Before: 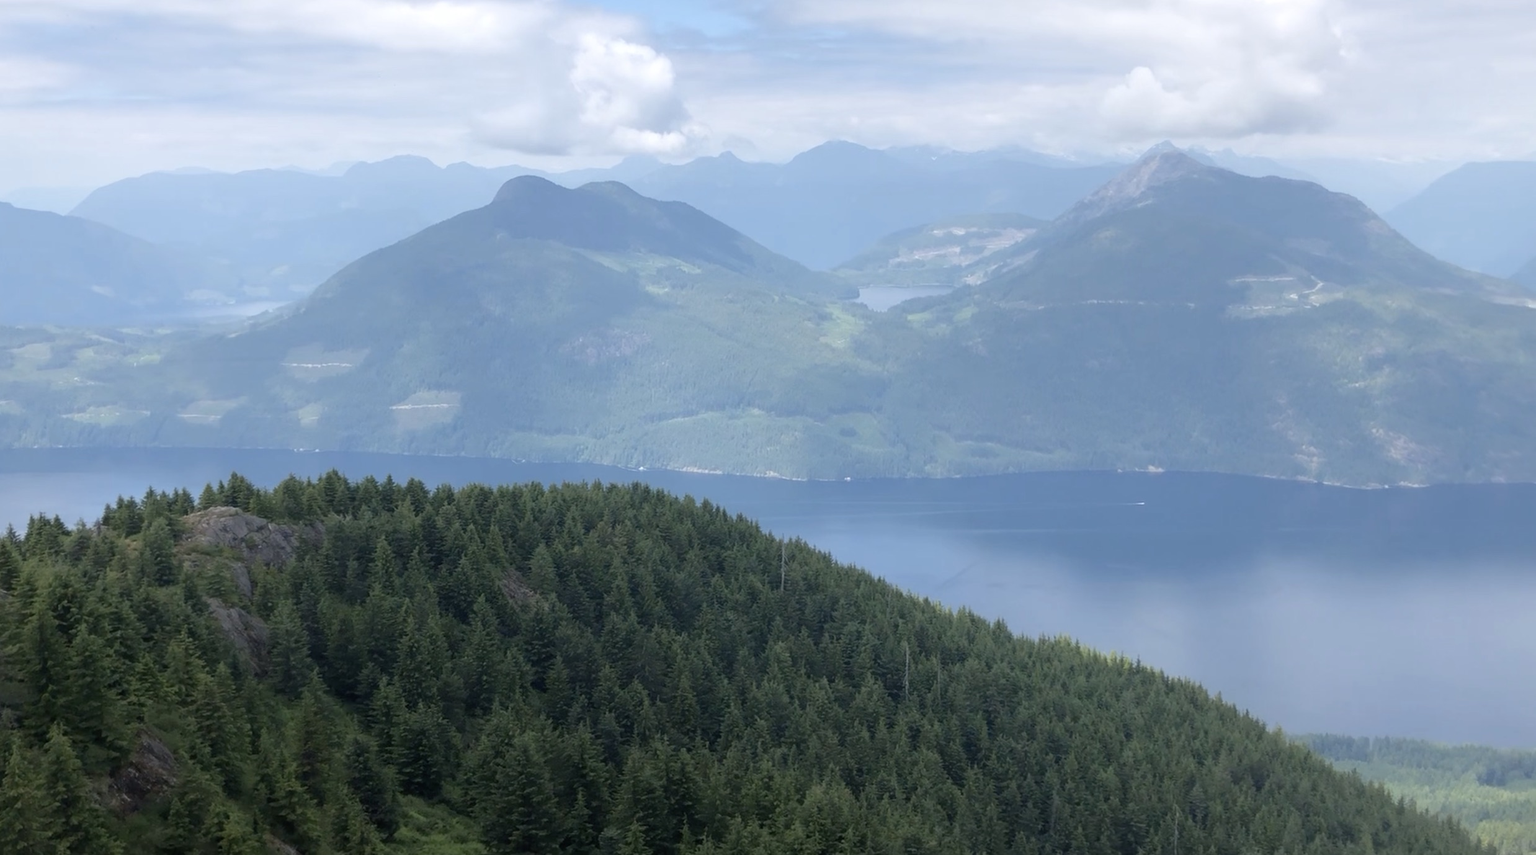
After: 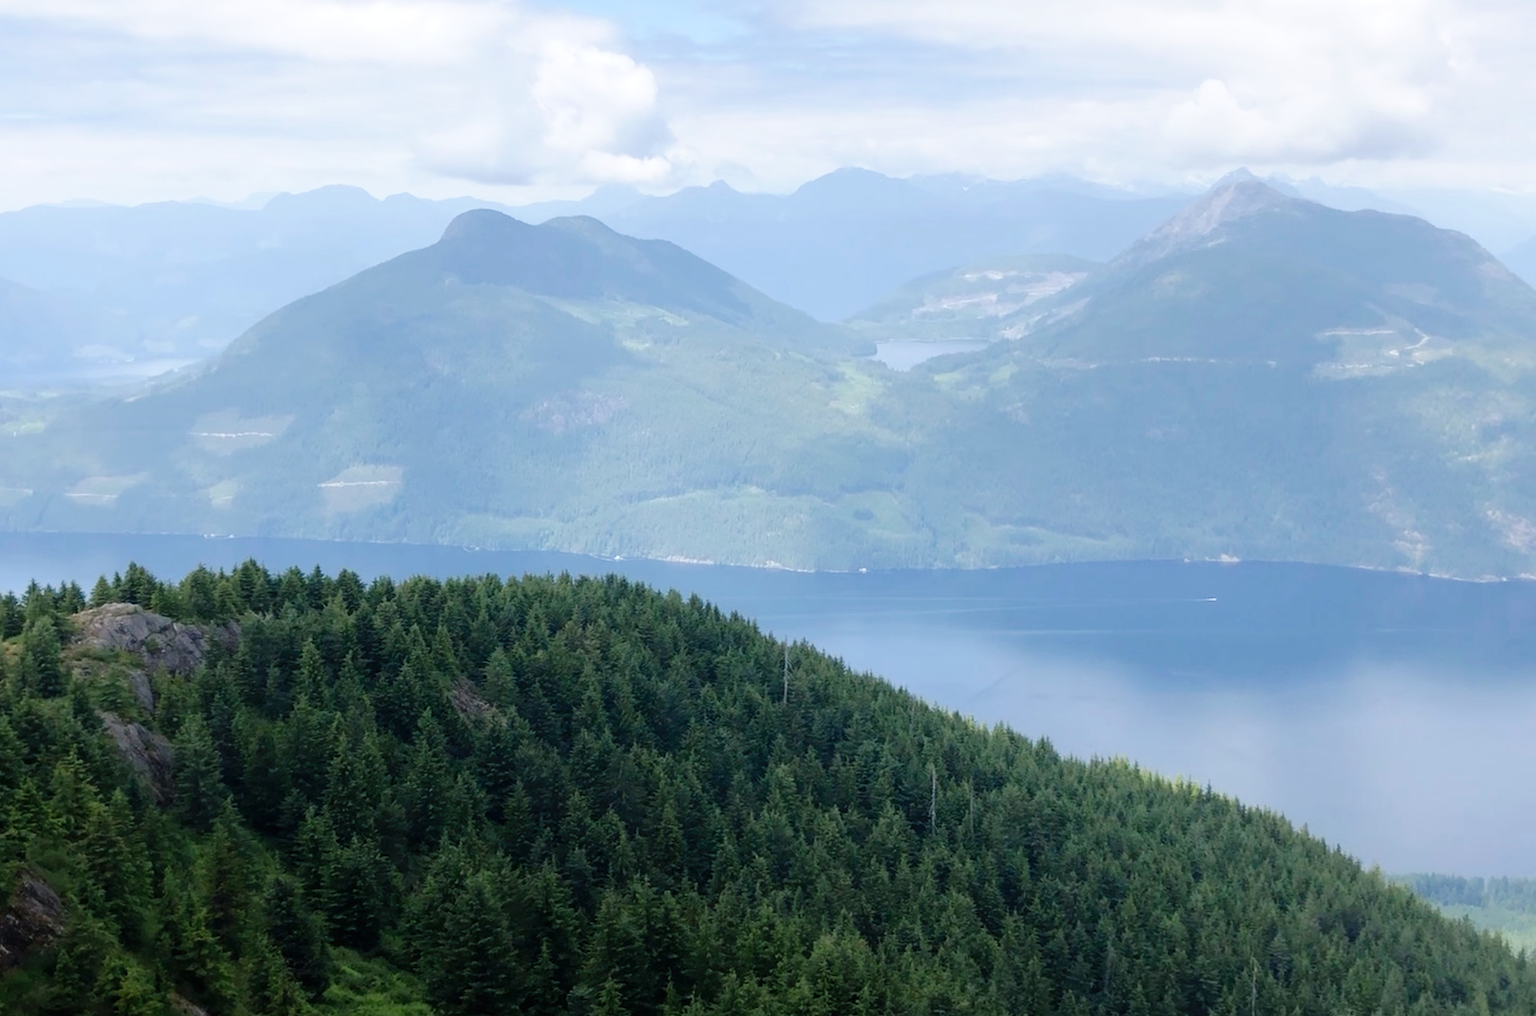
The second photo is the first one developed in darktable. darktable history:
tone curve: curves: ch0 [(0, 0) (0.003, 0.004) (0.011, 0.006) (0.025, 0.011) (0.044, 0.017) (0.069, 0.029) (0.1, 0.047) (0.136, 0.07) (0.177, 0.121) (0.224, 0.182) (0.277, 0.257) (0.335, 0.342) (0.399, 0.432) (0.468, 0.526) (0.543, 0.621) (0.623, 0.711) (0.709, 0.792) (0.801, 0.87) (0.898, 0.951) (1, 1)], preserve colors none
crop: left 8.026%, right 7.374%
